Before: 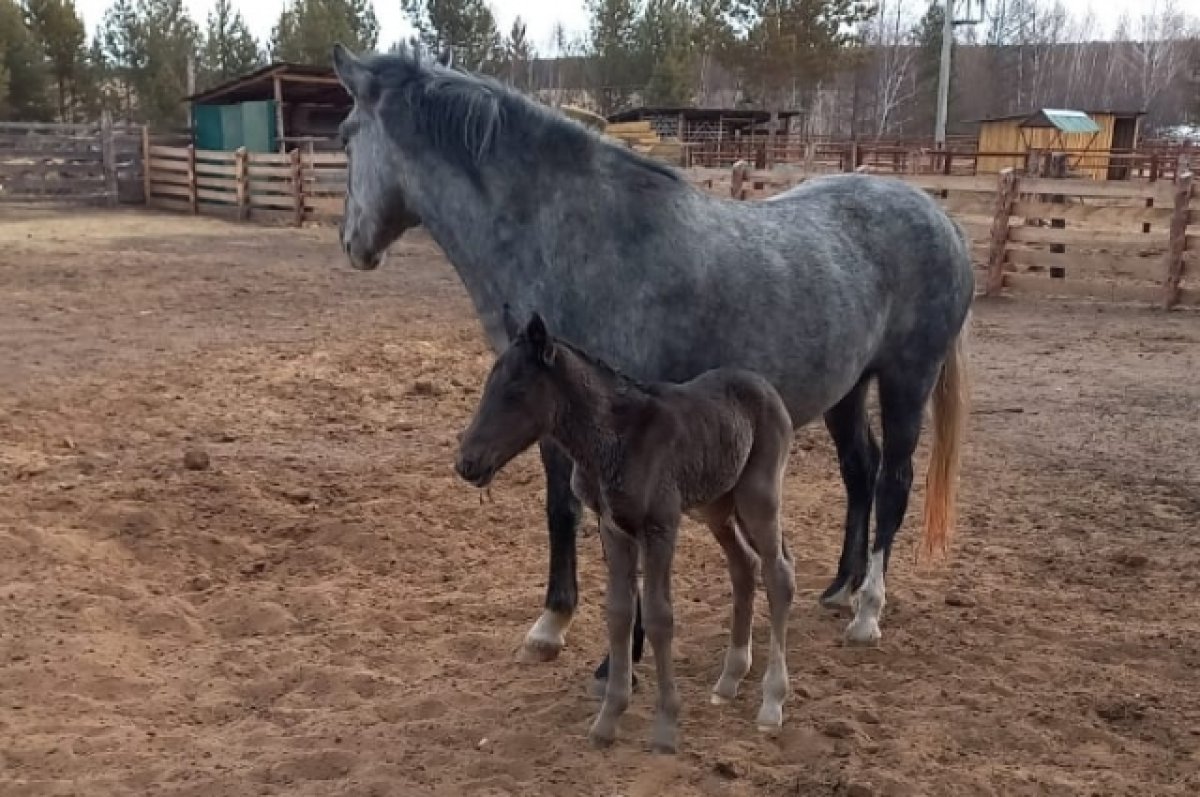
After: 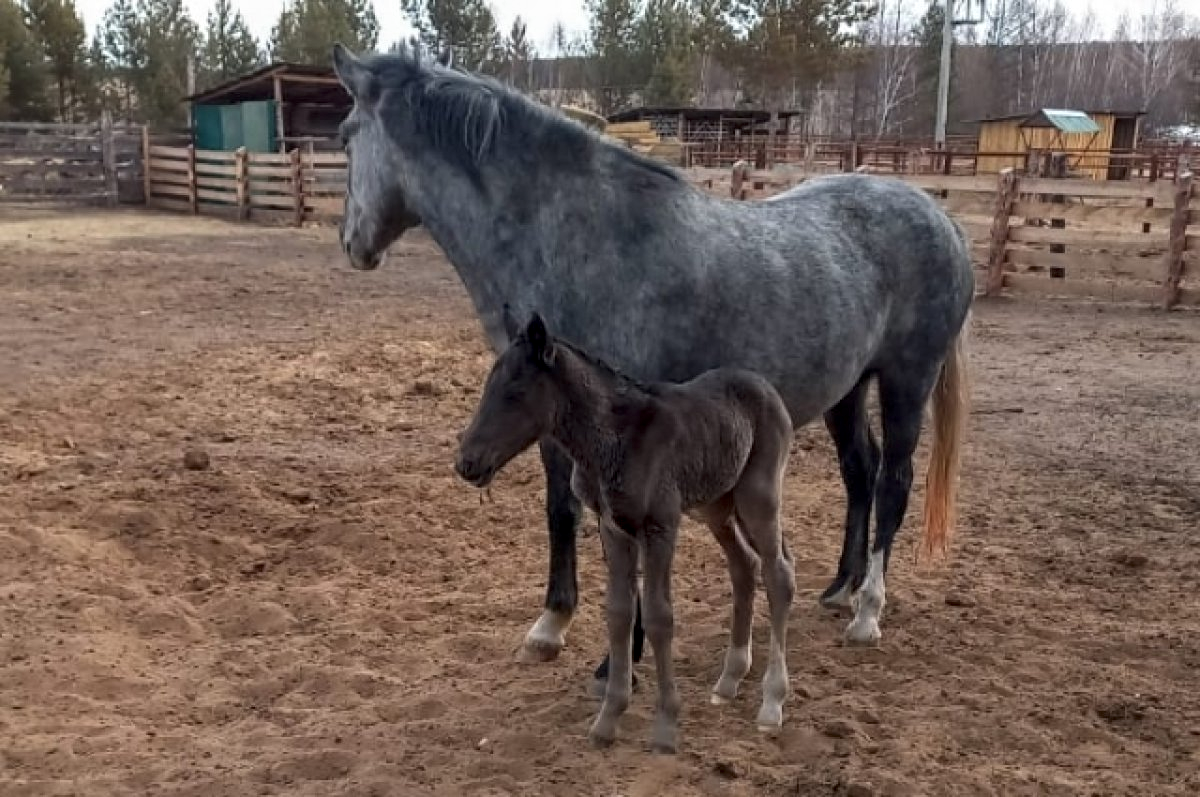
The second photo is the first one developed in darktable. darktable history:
local contrast: on, module defaults
exposure: exposure -0.045 EV, compensate exposure bias true, compensate highlight preservation false
